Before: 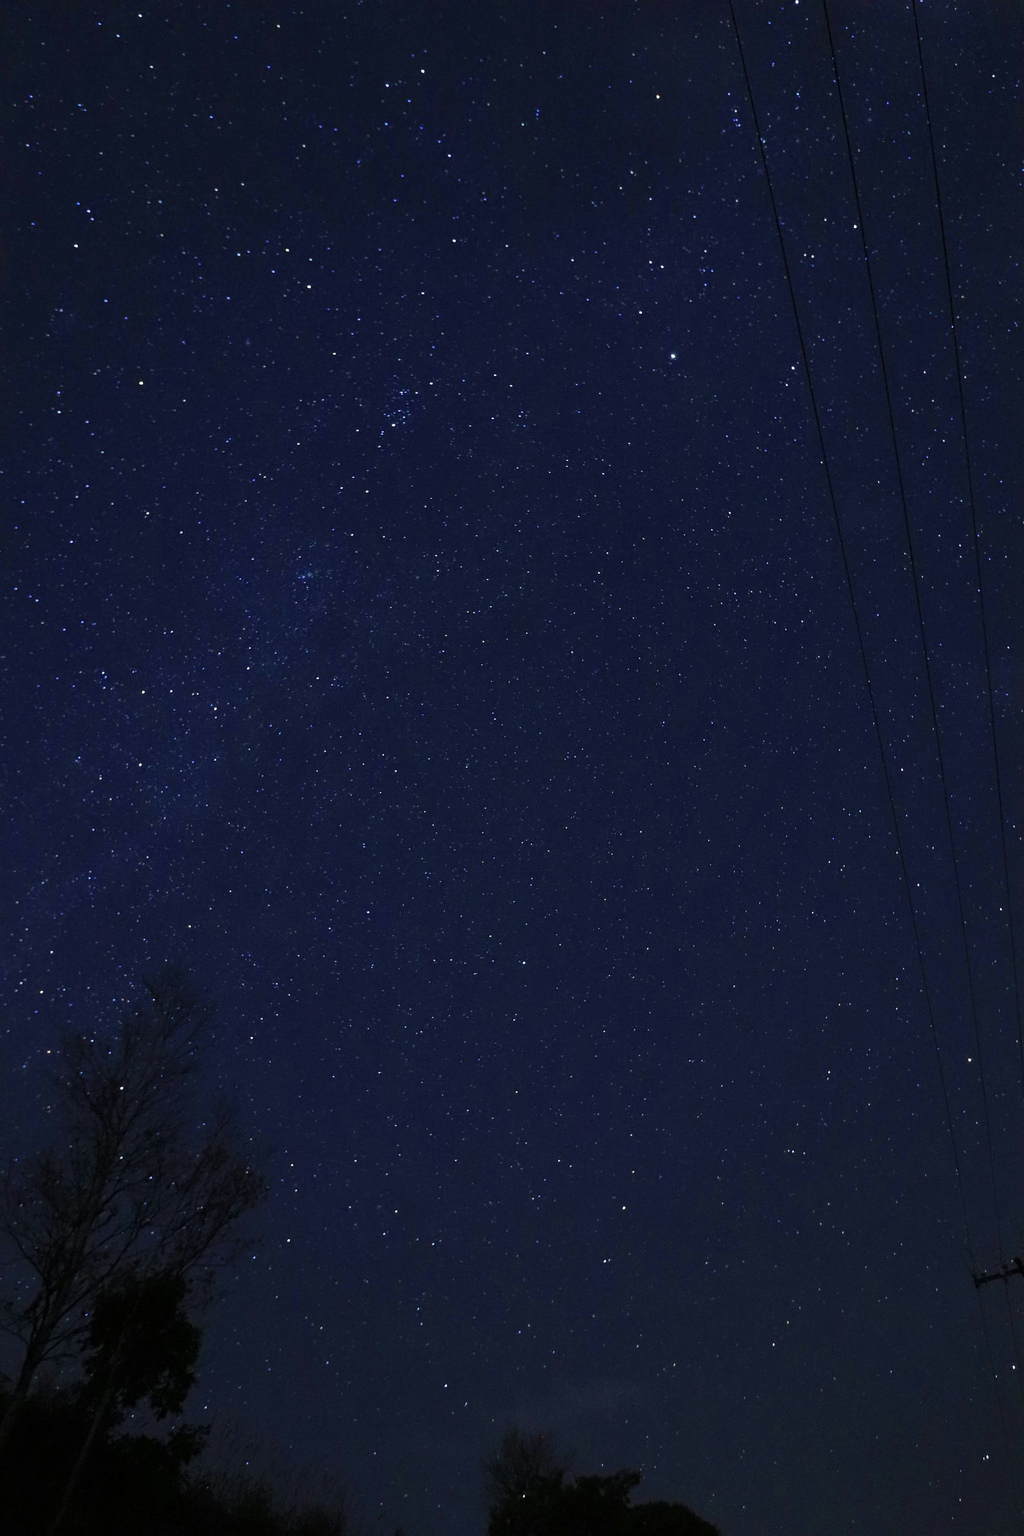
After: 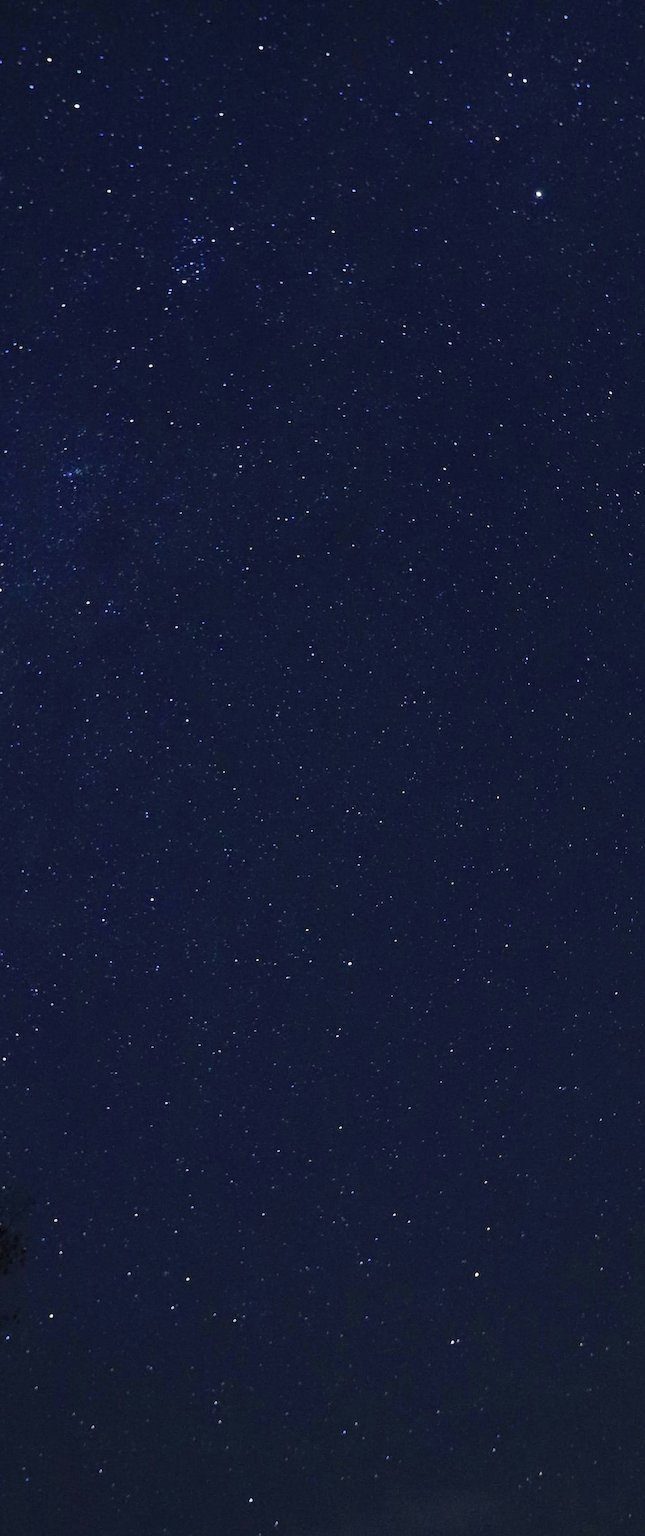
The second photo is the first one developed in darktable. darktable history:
crop and rotate: angle 0.016°, left 24.267%, top 13.246%, right 26.042%, bottom 7.897%
